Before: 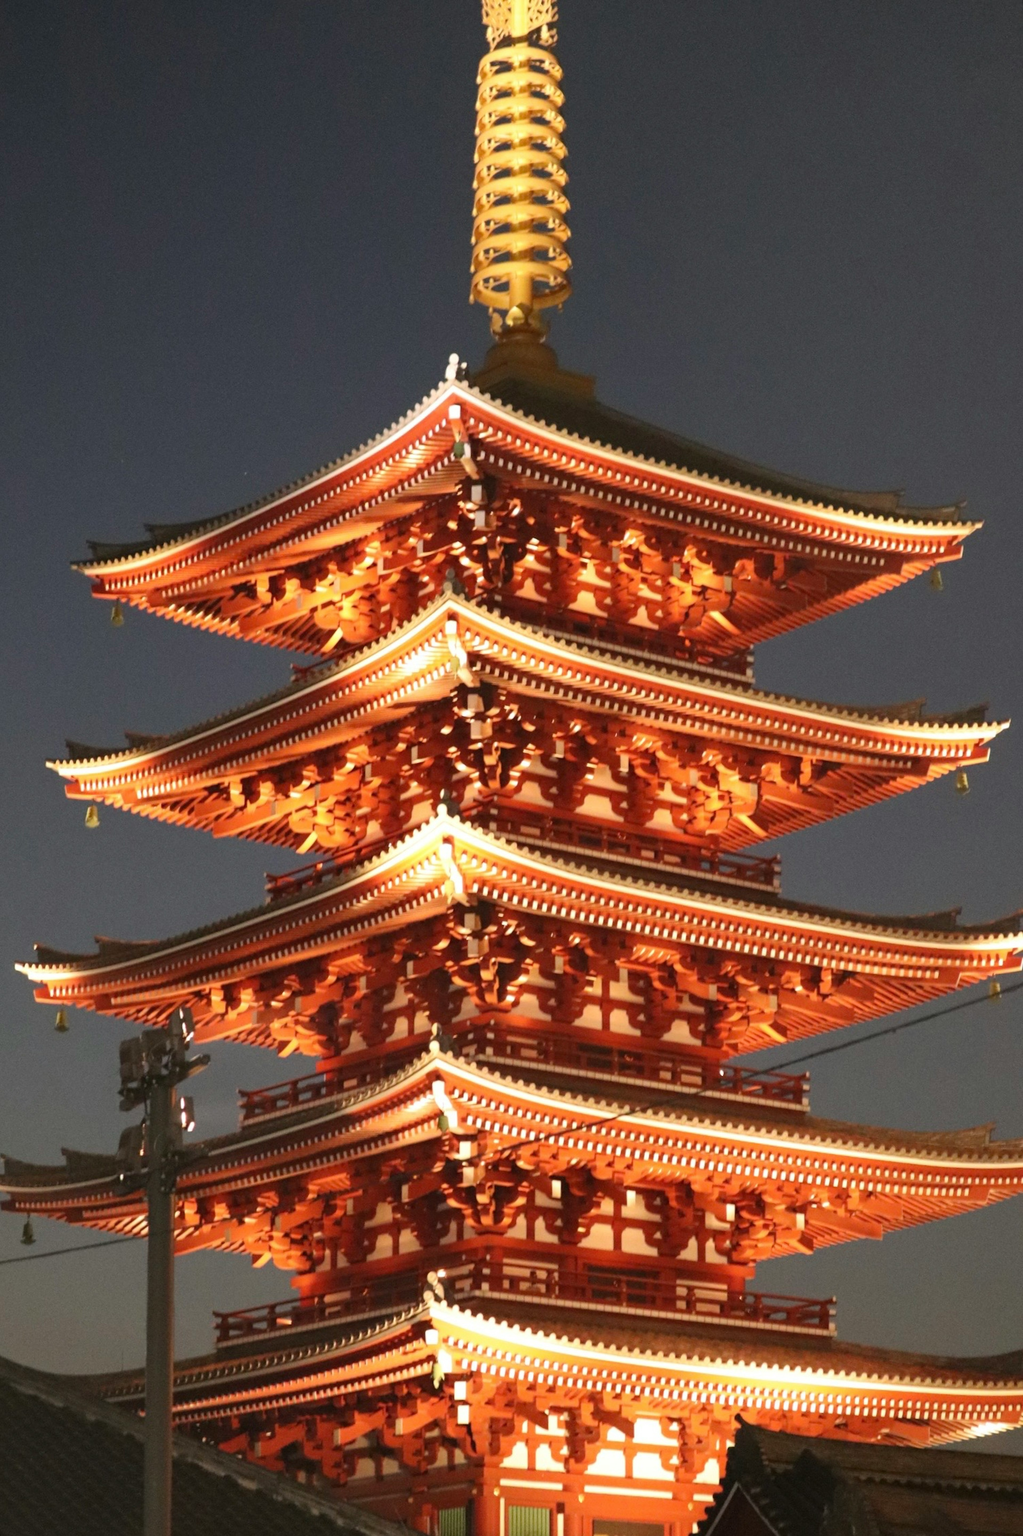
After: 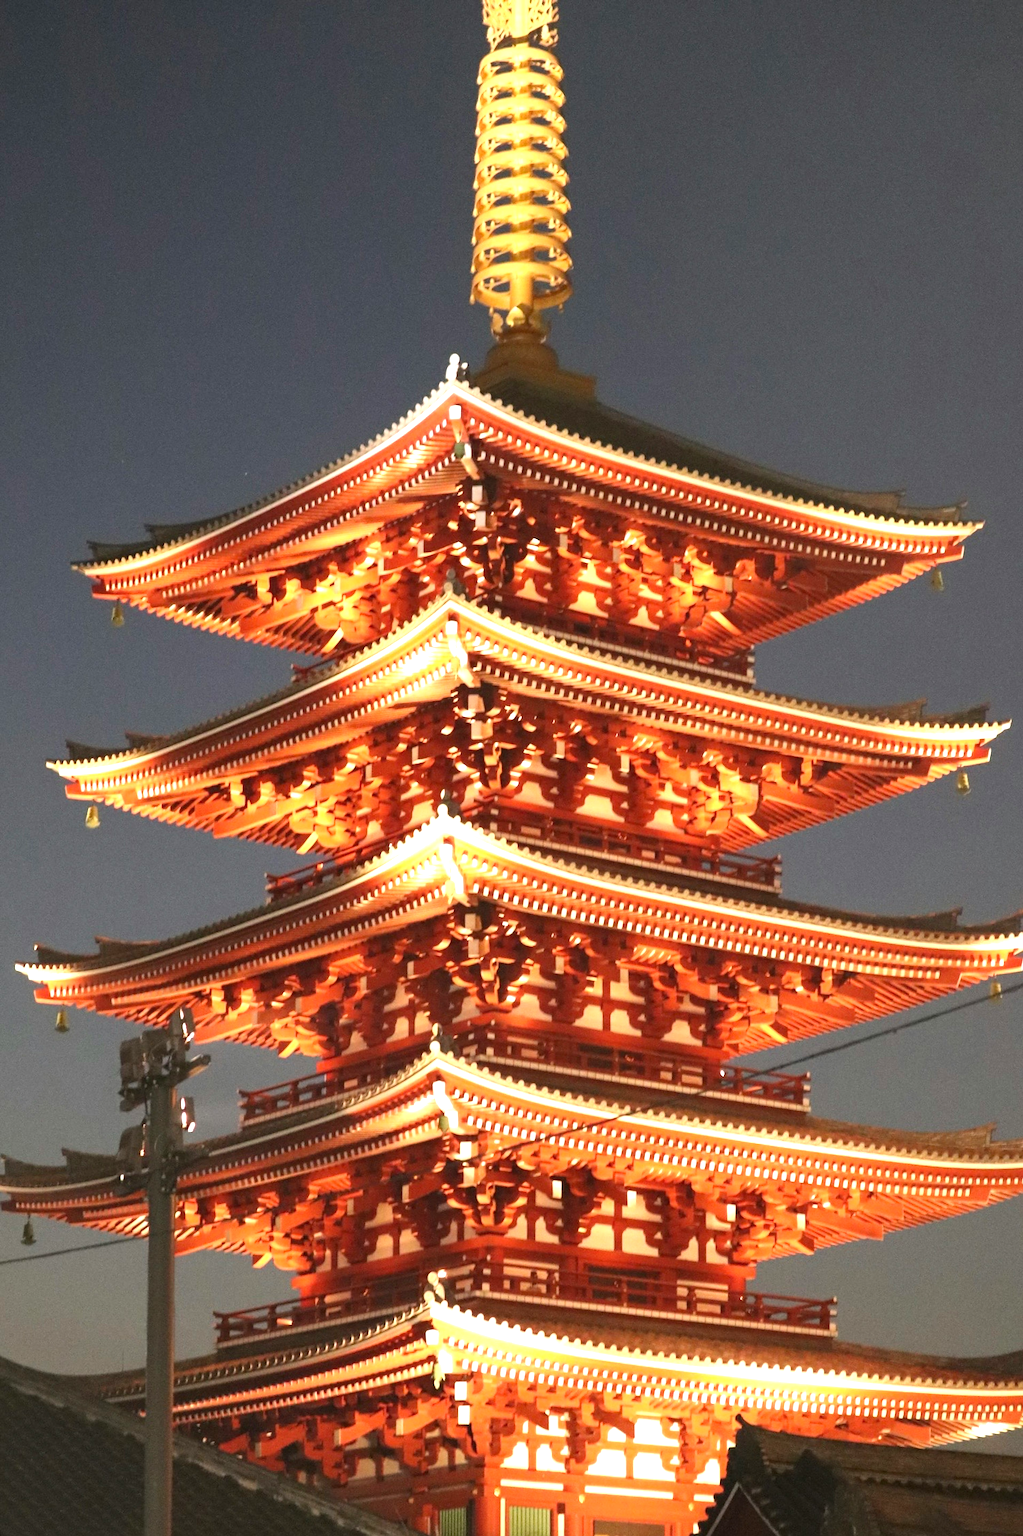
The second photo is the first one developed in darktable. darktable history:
exposure: black level correction 0, exposure 0.697 EV, compensate highlight preservation false
sharpen: on, module defaults
